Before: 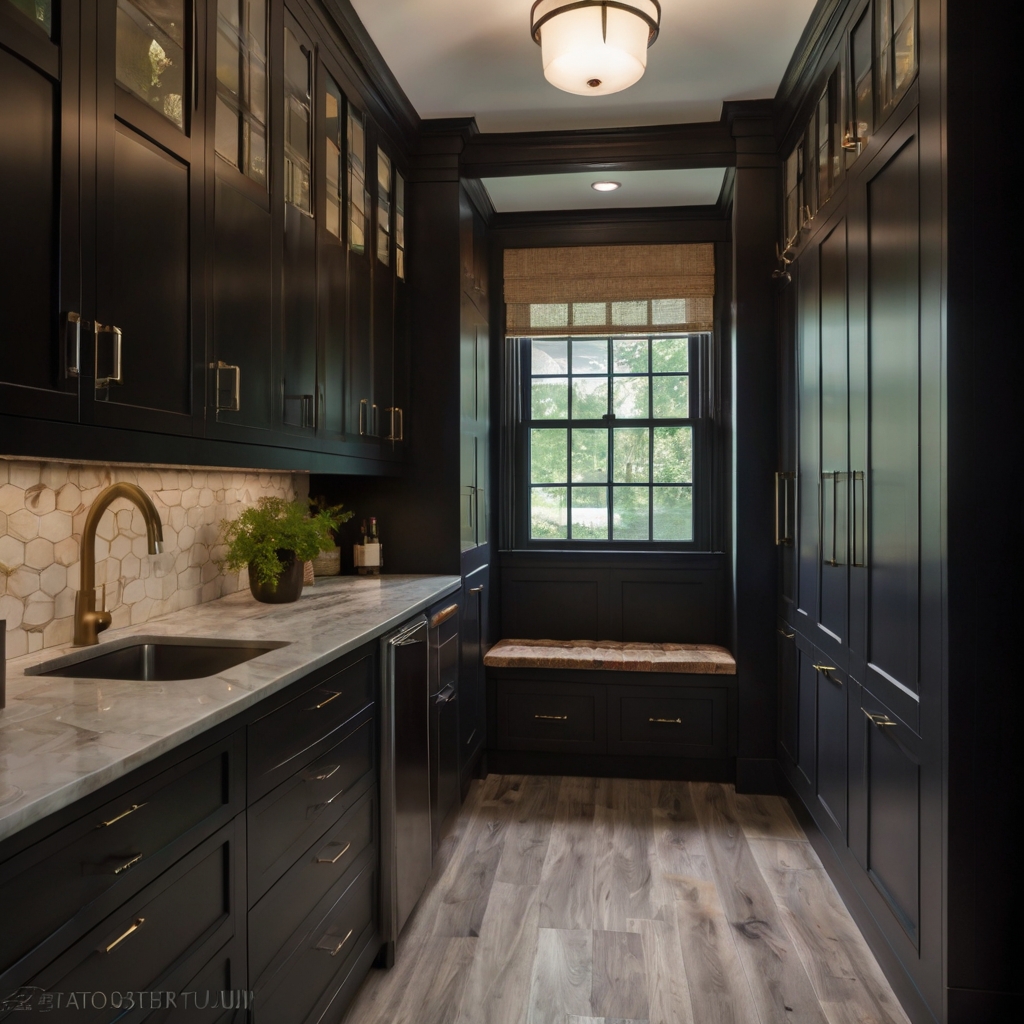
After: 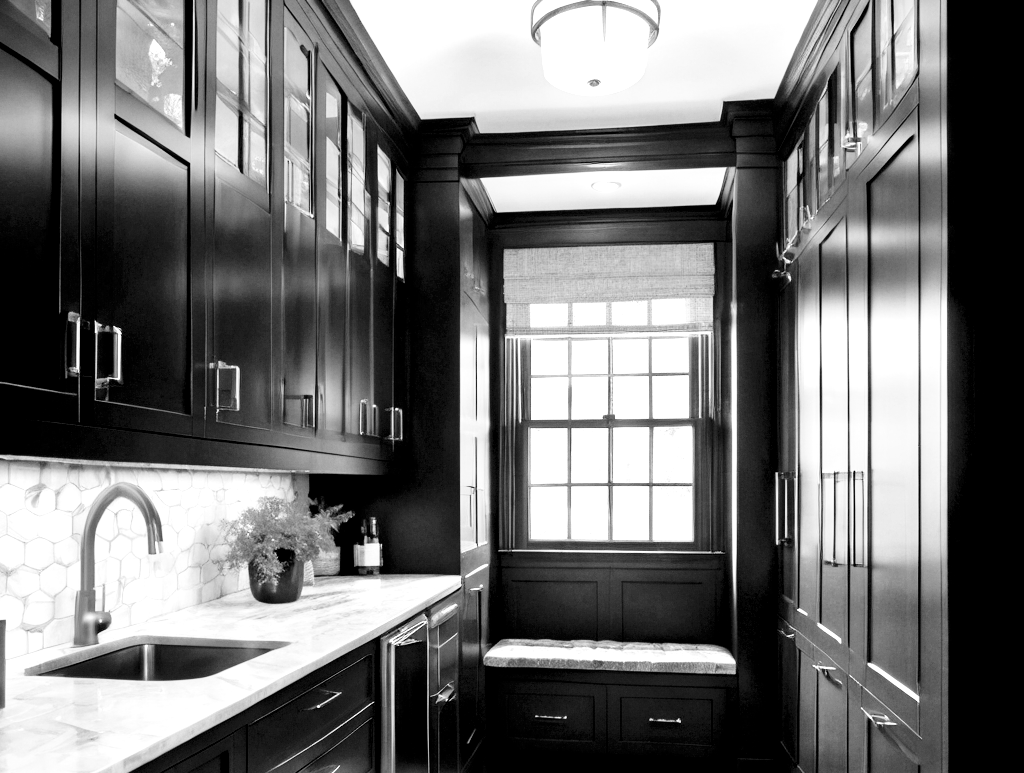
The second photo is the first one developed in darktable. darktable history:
color zones: curves: ch0 [(0, 0.613) (0.01, 0.613) (0.245, 0.448) (0.498, 0.529) (0.642, 0.665) (0.879, 0.777) (0.99, 0.613)]; ch1 [(0, 0) (0.143, 0) (0.286, 0) (0.429, 0) (0.571, 0) (0.714, 0) (0.857, 0)]
base curve: curves: ch0 [(0, 0) (0.028, 0.03) (0.121, 0.232) (0.46, 0.748) (0.859, 0.968) (1, 1)], preserve colors none
exposure: black level correction 0.005, exposure 2.084 EV, compensate highlight preservation false
color calibration: x 0.33, y 0.345, temperature 5600.33 K
crop: bottom 24.48%
